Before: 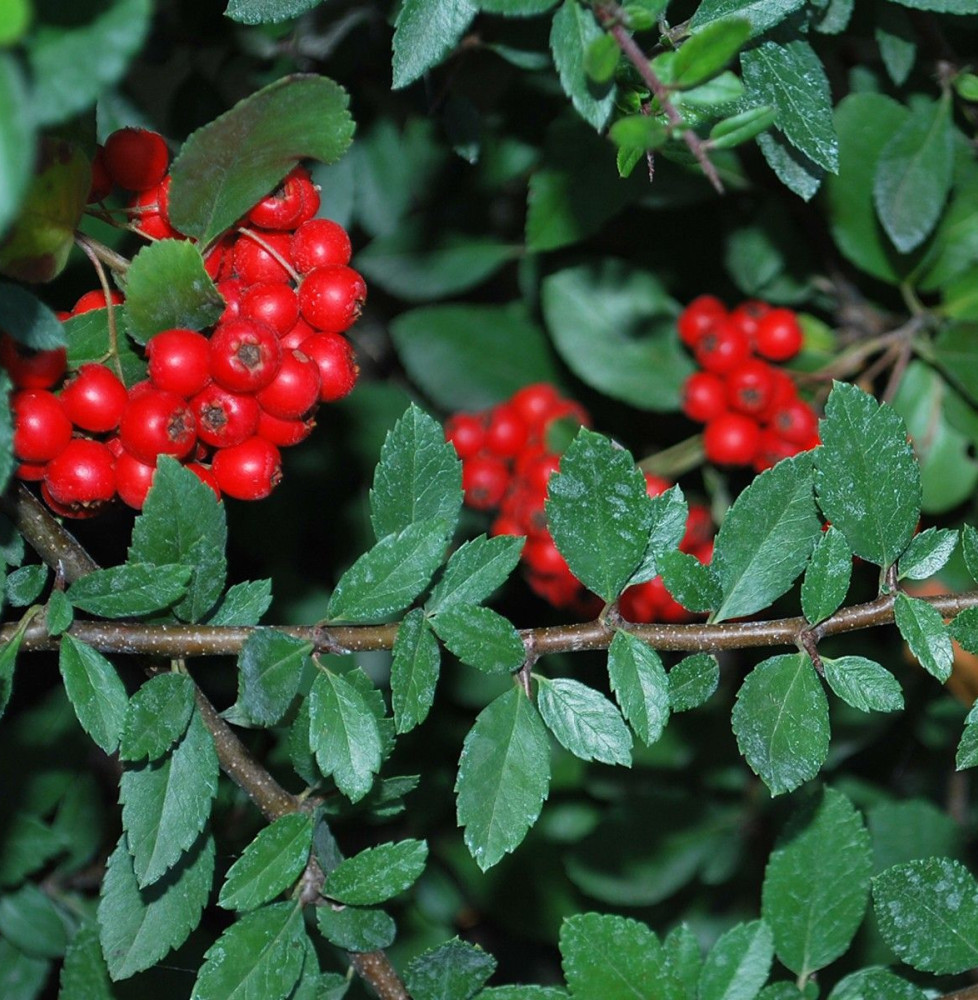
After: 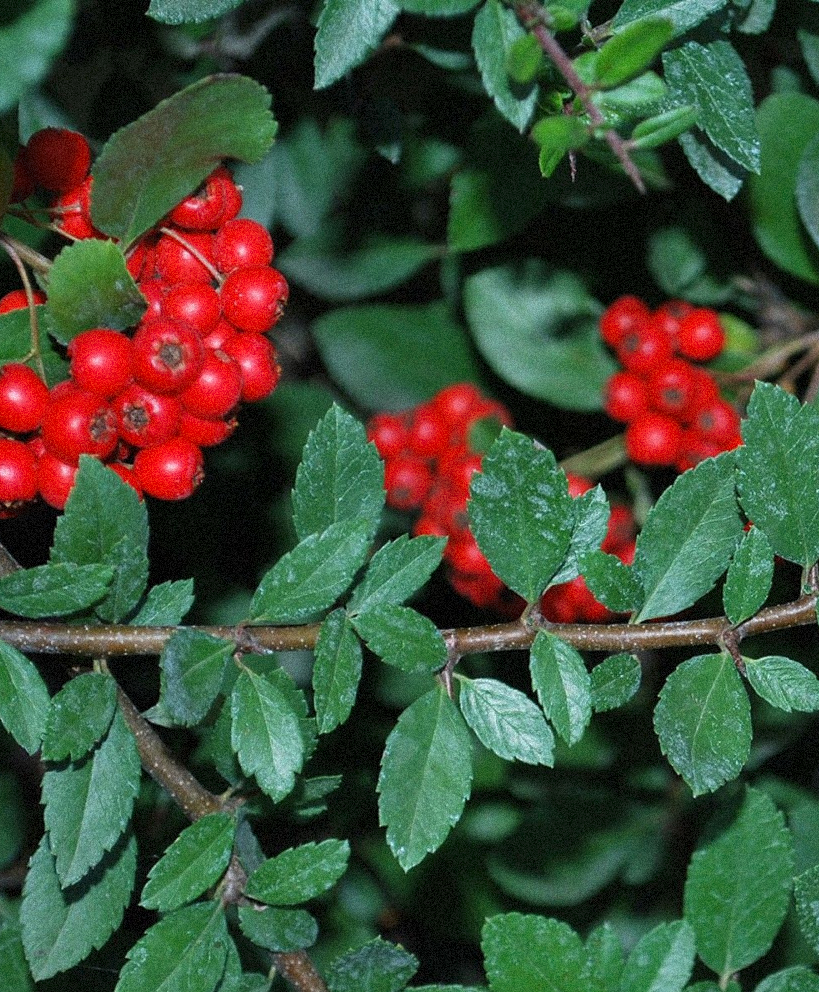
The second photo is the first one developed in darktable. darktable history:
crop: left 8.026%, right 7.374%
tone equalizer: on, module defaults
grain: coarseness 9.38 ISO, strength 34.99%, mid-tones bias 0%
